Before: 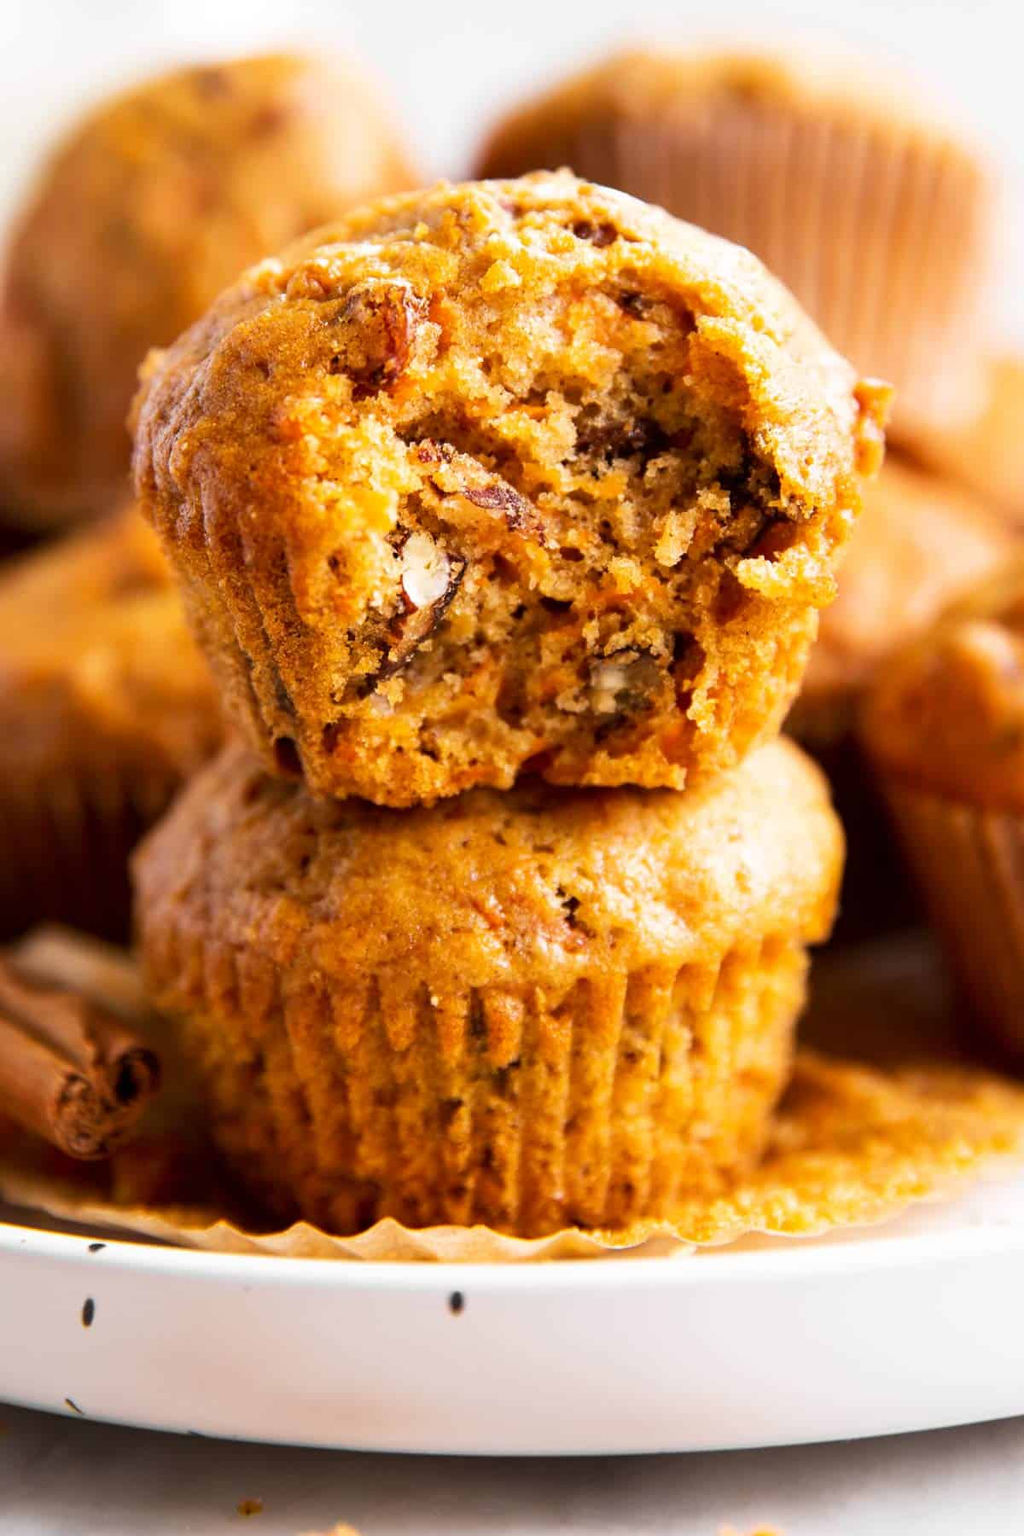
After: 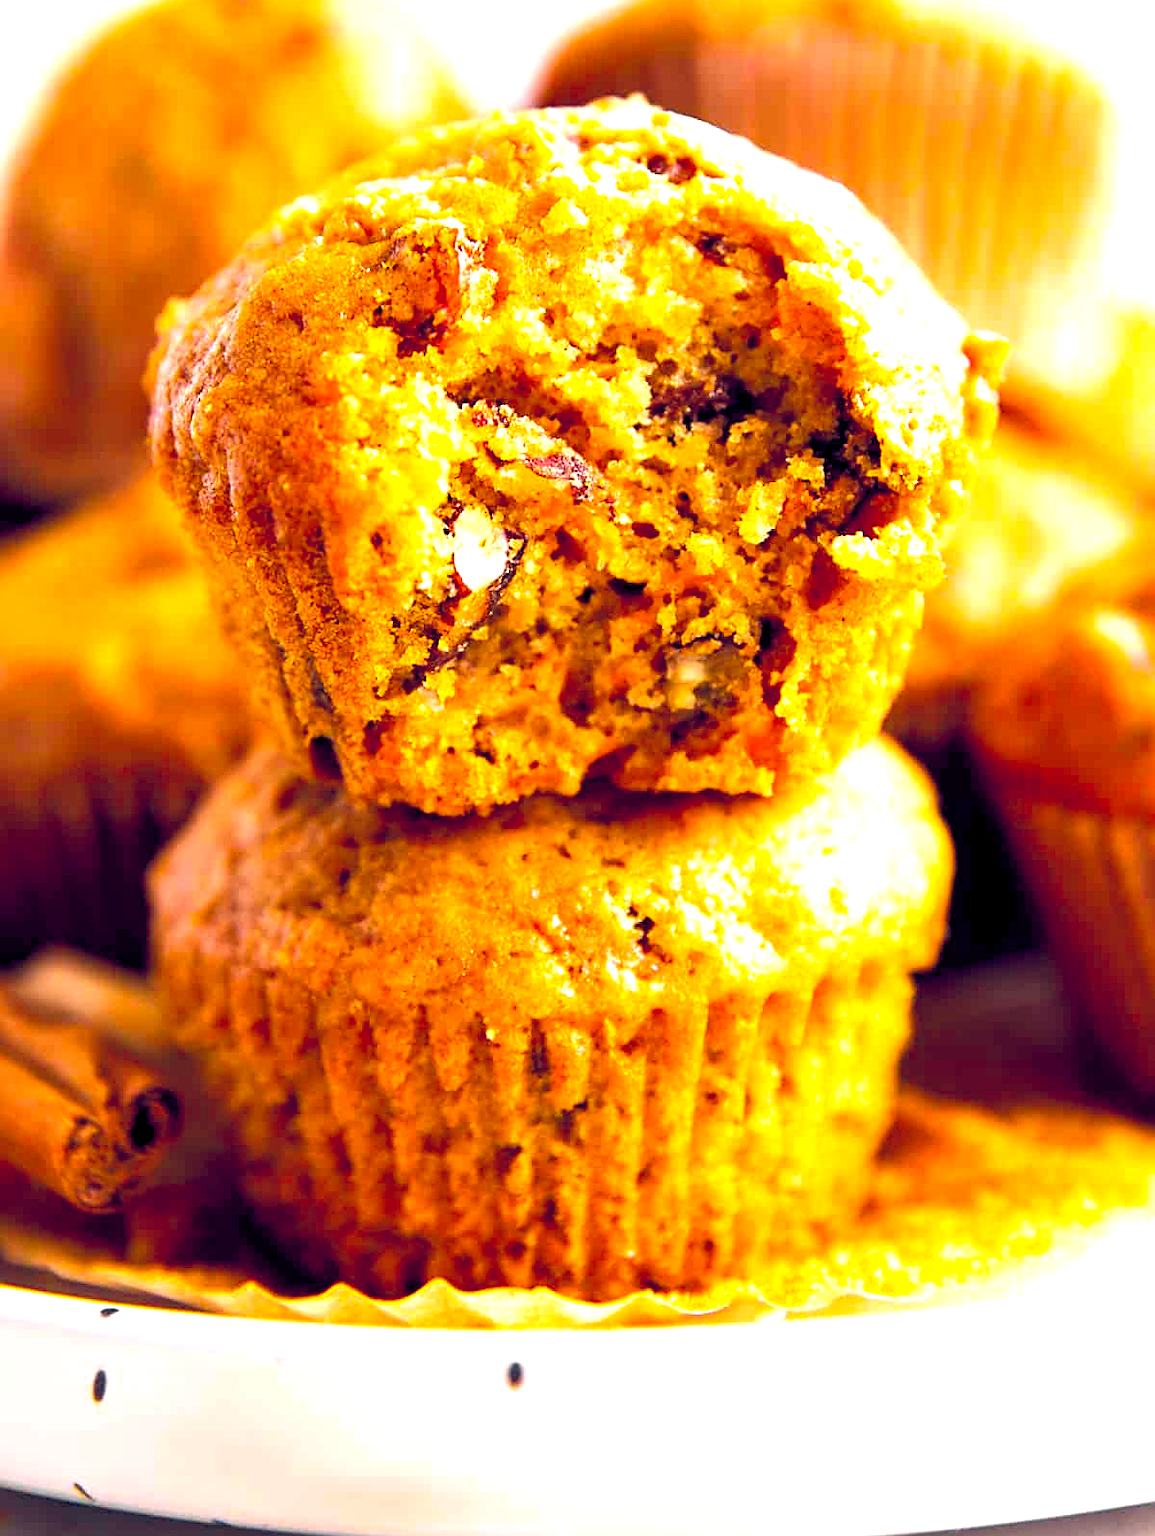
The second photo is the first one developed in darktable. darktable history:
exposure: exposure 0.94 EV, compensate highlight preservation false
color balance rgb: highlights gain › chroma 0.965%, highlights gain › hue 26.23°, global offset › luminance -0.298%, global offset › chroma 0.315%, global offset › hue 258.84°, shadows fall-off 102.502%, perceptual saturation grading › global saturation 31.029%, mask middle-gray fulcrum 22.833%, global vibrance 20%
crop and rotate: top 5.544%, bottom 5.822%
sharpen: on, module defaults
